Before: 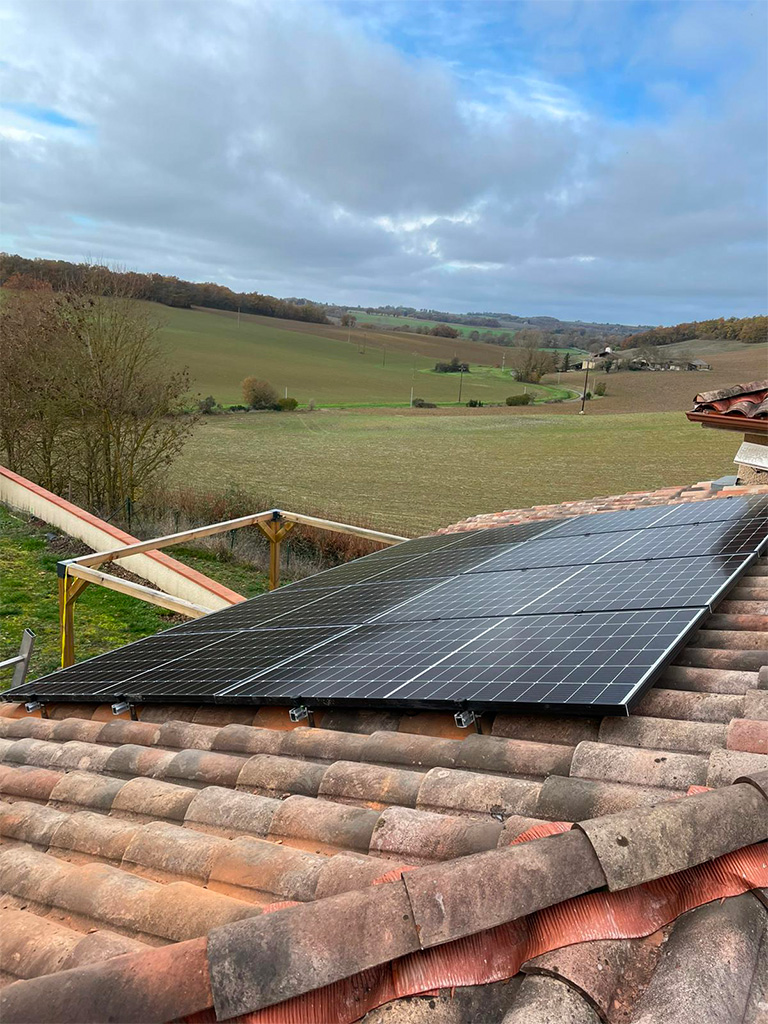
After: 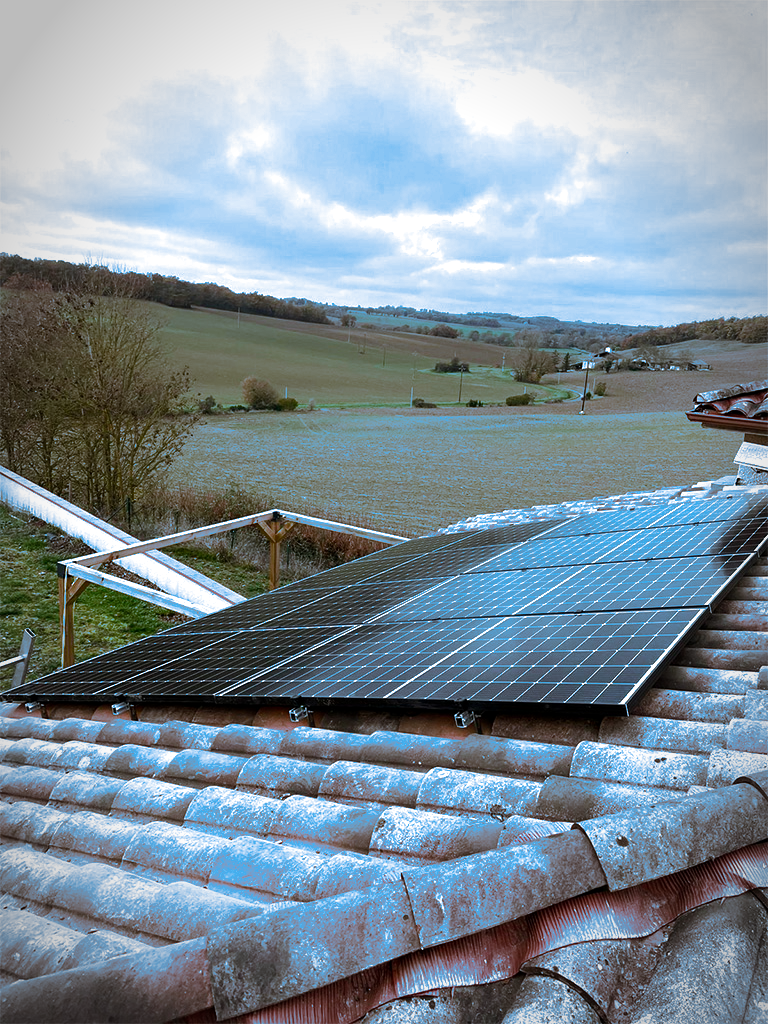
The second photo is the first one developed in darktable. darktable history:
vignetting: automatic ratio true
exposure: black level correction 0.002, compensate highlight preservation false
tone equalizer: -8 EV -0.75 EV, -7 EV -0.7 EV, -6 EV -0.6 EV, -5 EV -0.4 EV, -3 EV 0.4 EV, -2 EV 0.6 EV, -1 EV 0.7 EV, +0 EV 0.75 EV, edges refinement/feathering 500, mask exposure compensation -1.57 EV, preserve details no
split-toning: shadows › hue 220°, shadows › saturation 0.64, highlights › hue 220°, highlights › saturation 0.64, balance 0, compress 5.22%
